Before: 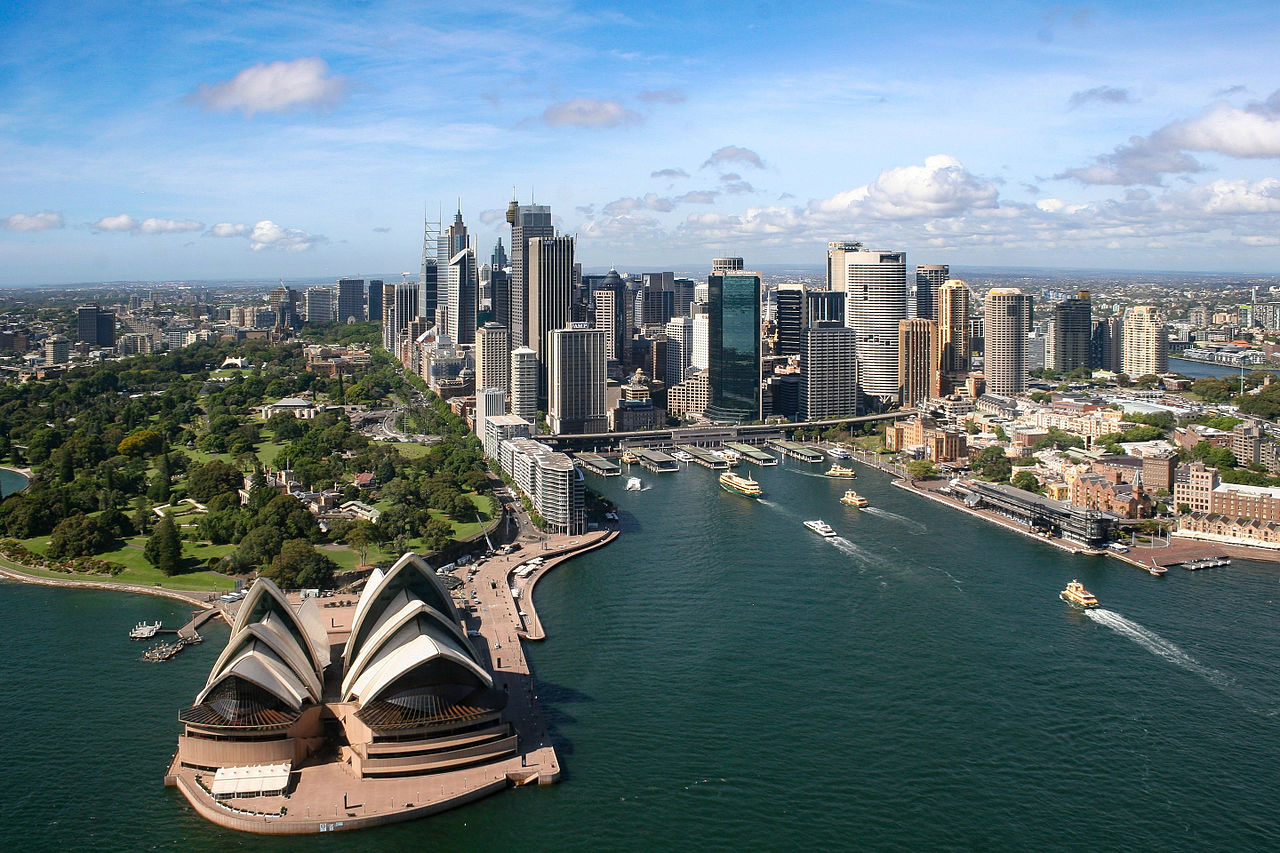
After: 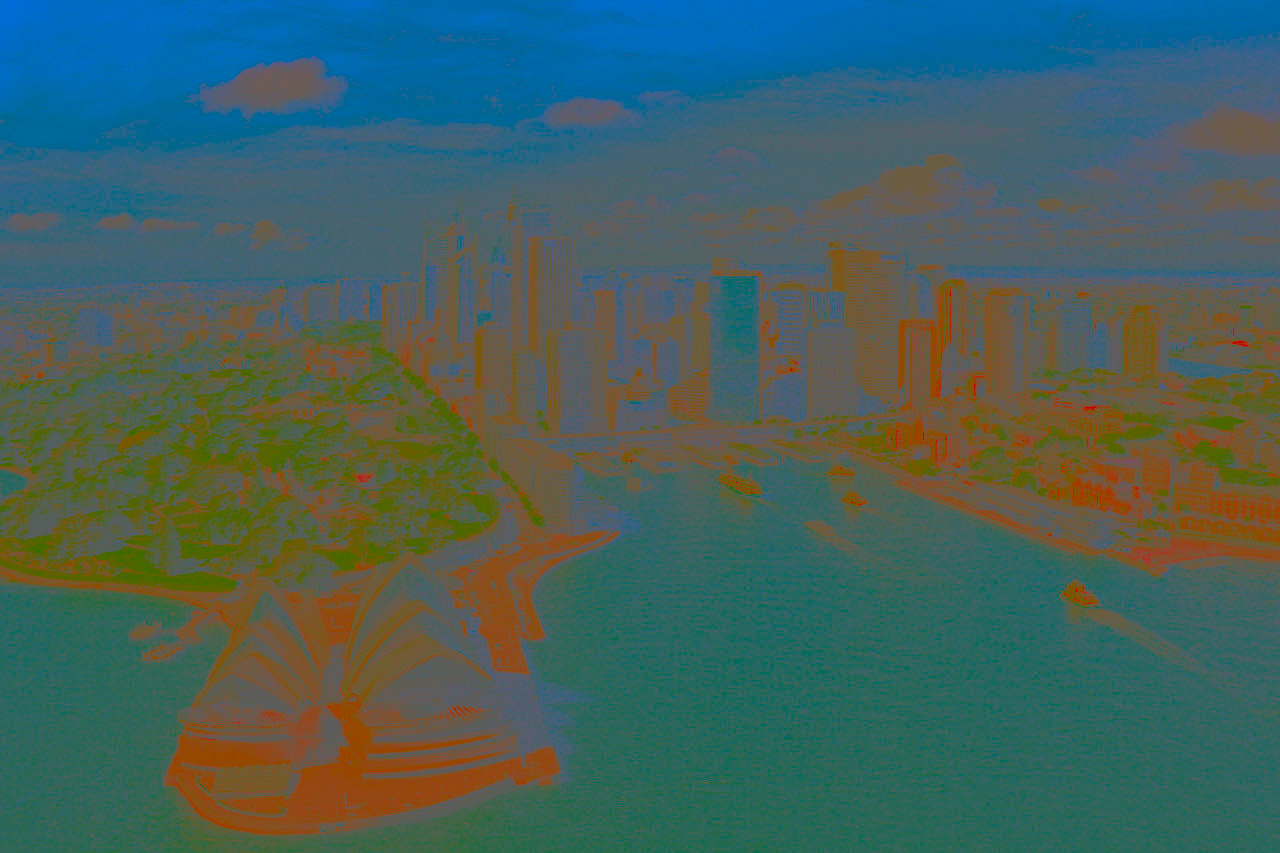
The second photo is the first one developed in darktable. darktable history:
shadows and highlights: shadows 19.13, highlights -83.41, soften with gaussian
contrast brightness saturation: contrast -0.99, brightness -0.17, saturation 0.75
white balance: red 1.045, blue 0.932
